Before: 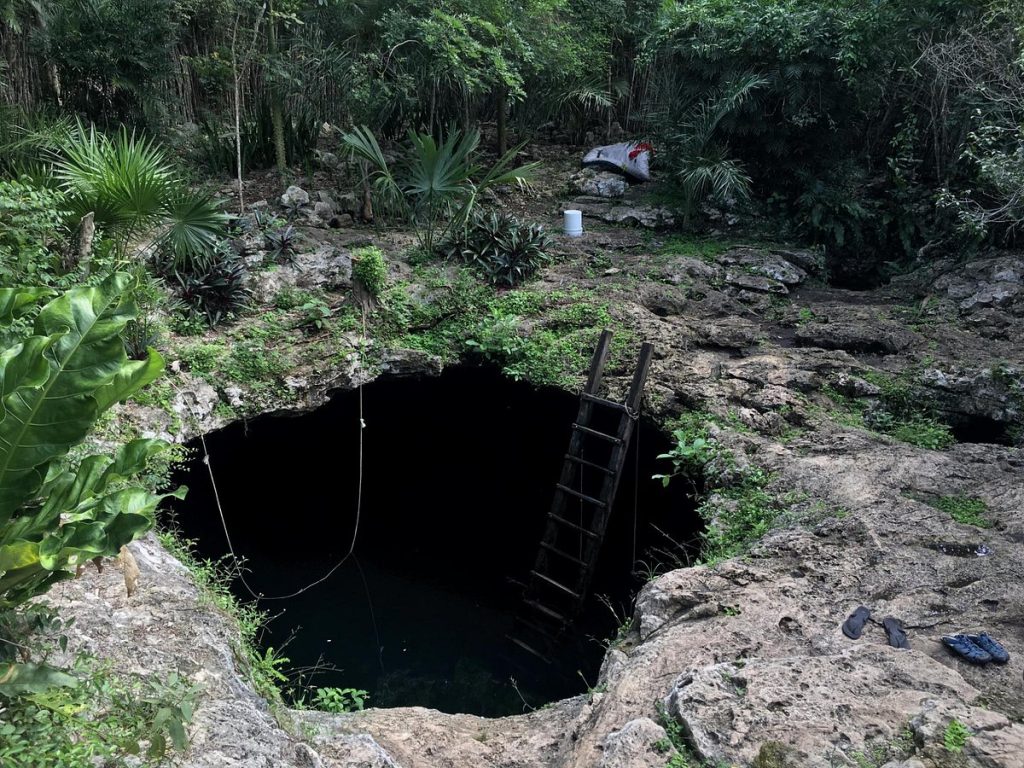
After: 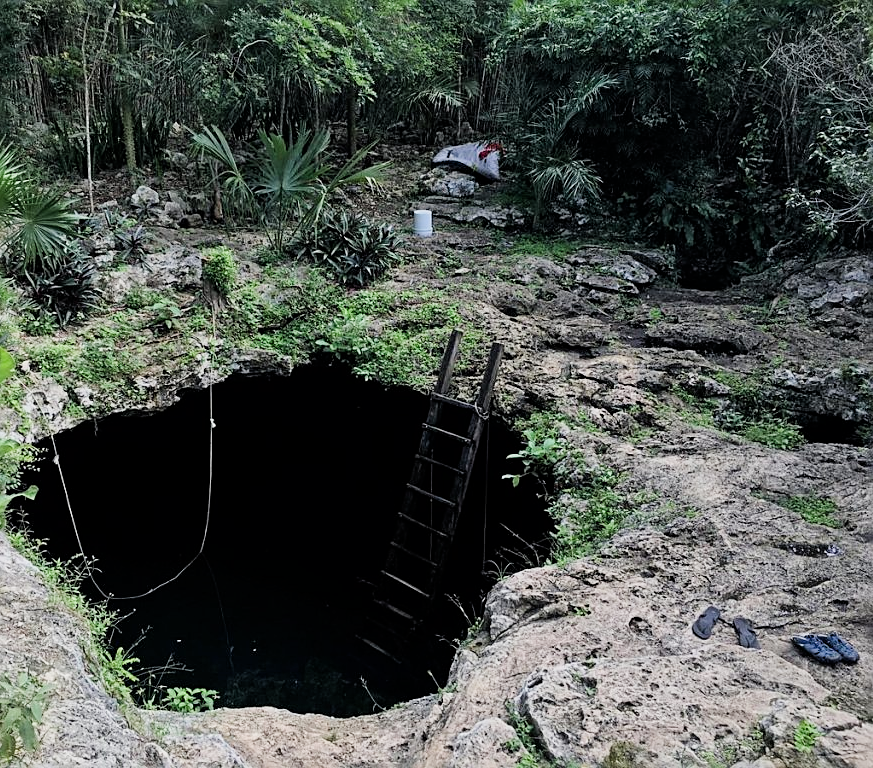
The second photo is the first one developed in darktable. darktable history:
sharpen: on, module defaults
crop and rotate: left 14.693%
exposure: exposure 0.604 EV, compensate exposure bias true, compensate highlight preservation false
filmic rgb: black relative exposure -7.65 EV, white relative exposure 4.56 EV, hardness 3.61
